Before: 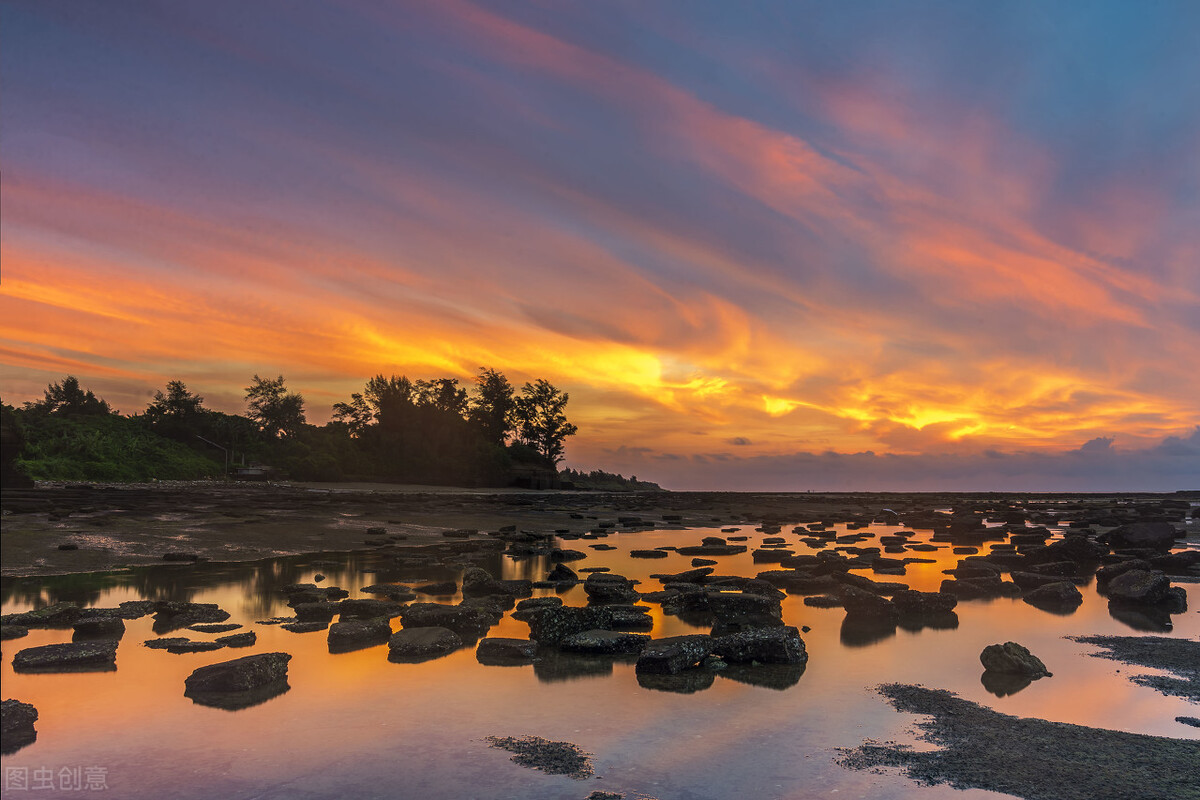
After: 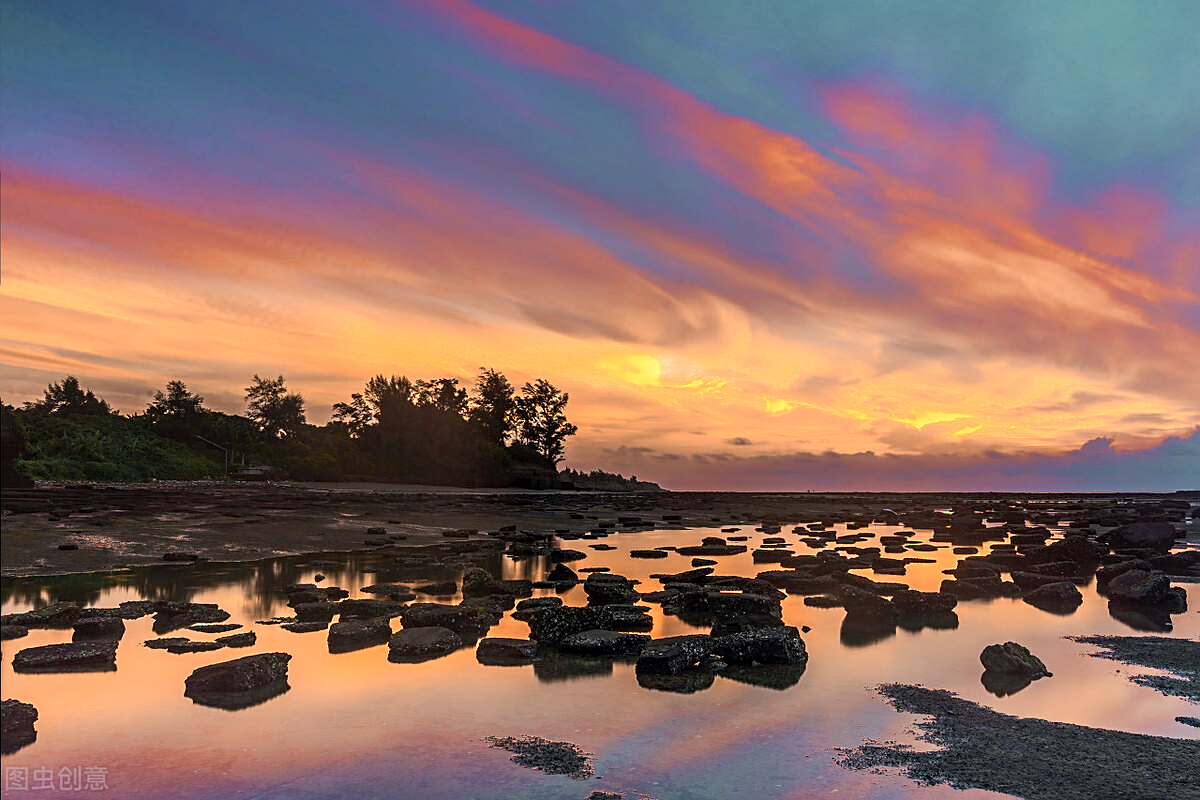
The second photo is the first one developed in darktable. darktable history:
tone curve: curves: ch0 [(0, 0) (0.003, 0.003) (0.011, 0.011) (0.025, 0.025) (0.044, 0.044) (0.069, 0.068) (0.1, 0.098) (0.136, 0.134) (0.177, 0.175) (0.224, 0.221) (0.277, 0.273) (0.335, 0.33) (0.399, 0.393) (0.468, 0.461) (0.543, 0.534) (0.623, 0.614) (0.709, 0.69) (0.801, 0.752) (0.898, 0.835) (1, 1)], preserve colors none
white balance: red 0.974, blue 1.044
color zones: curves: ch0 [(0.009, 0.528) (0.136, 0.6) (0.255, 0.586) (0.39, 0.528) (0.522, 0.584) (0.686, 0.736) (0.849, 0.561)]; ch1 [(0.045, 0.781) (0.14, 0.416) (0.257, 0.695) (0.442, 0.032) (0.738, 0.338) (0.818, 0.632) (0.891, 0.741) (1, 0.704)]; ch2 [(0, 0.667) (0.141, 0.52) (0.26, 0.37) (0.474, 0.432) (0.743, 0.286)]
sharpen: on, module defaults
